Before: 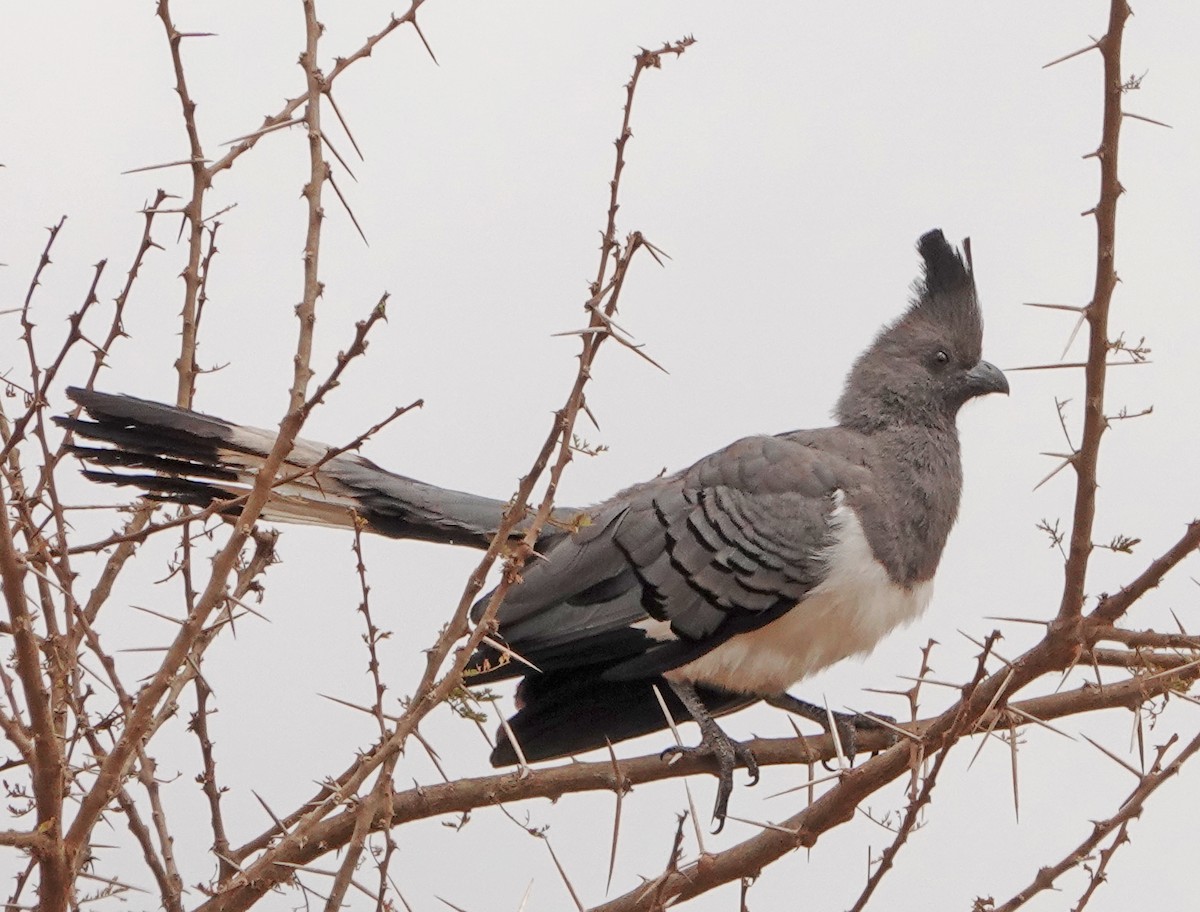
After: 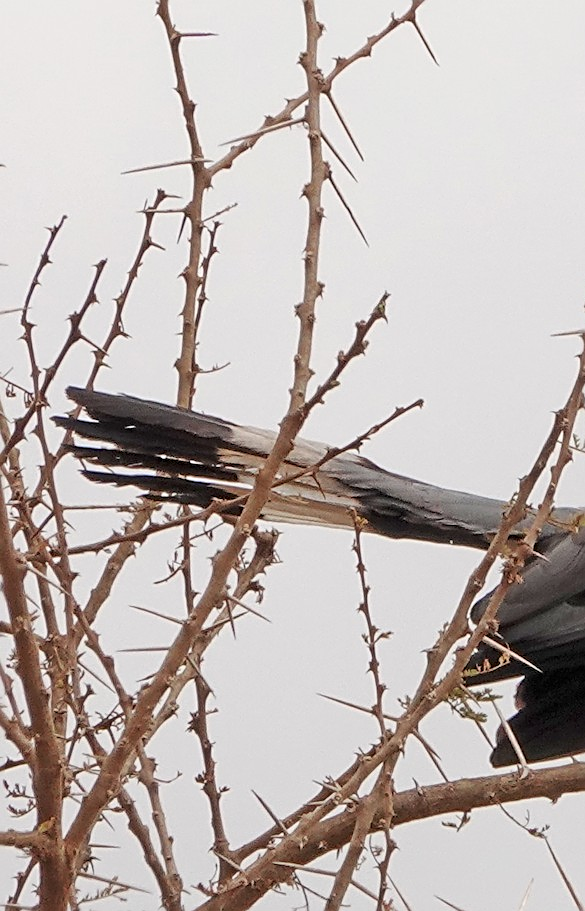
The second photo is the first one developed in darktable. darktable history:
sharpen: on, module defaults
crop and rotate: left 0.037%, top 0%, right 51.182%
